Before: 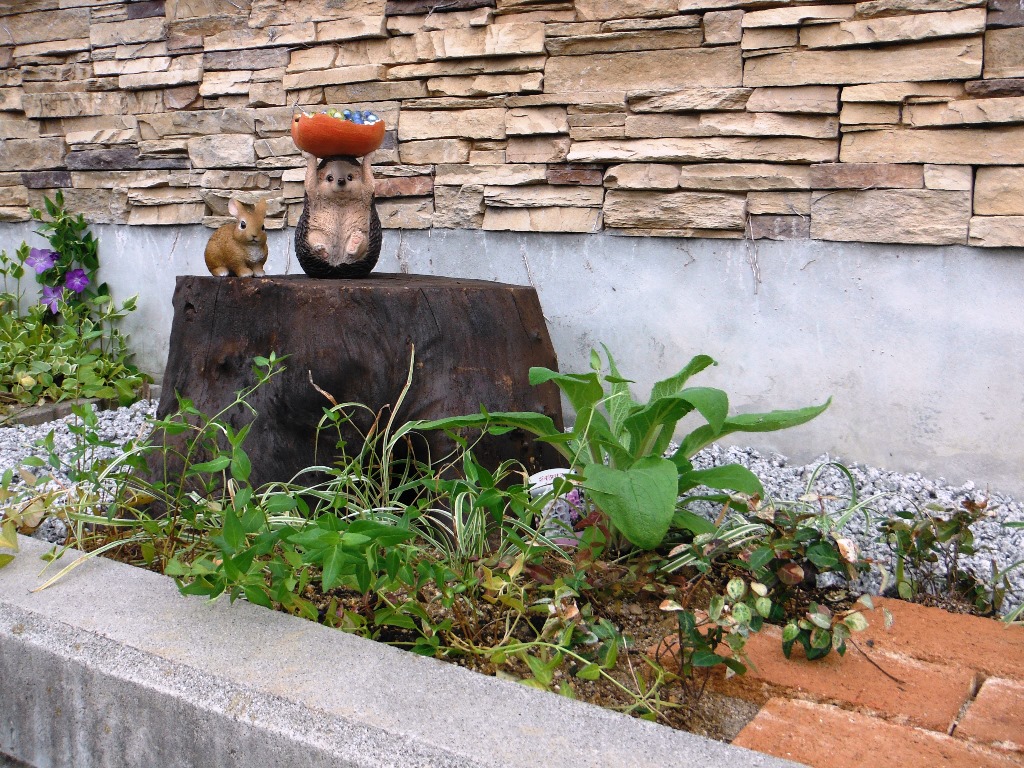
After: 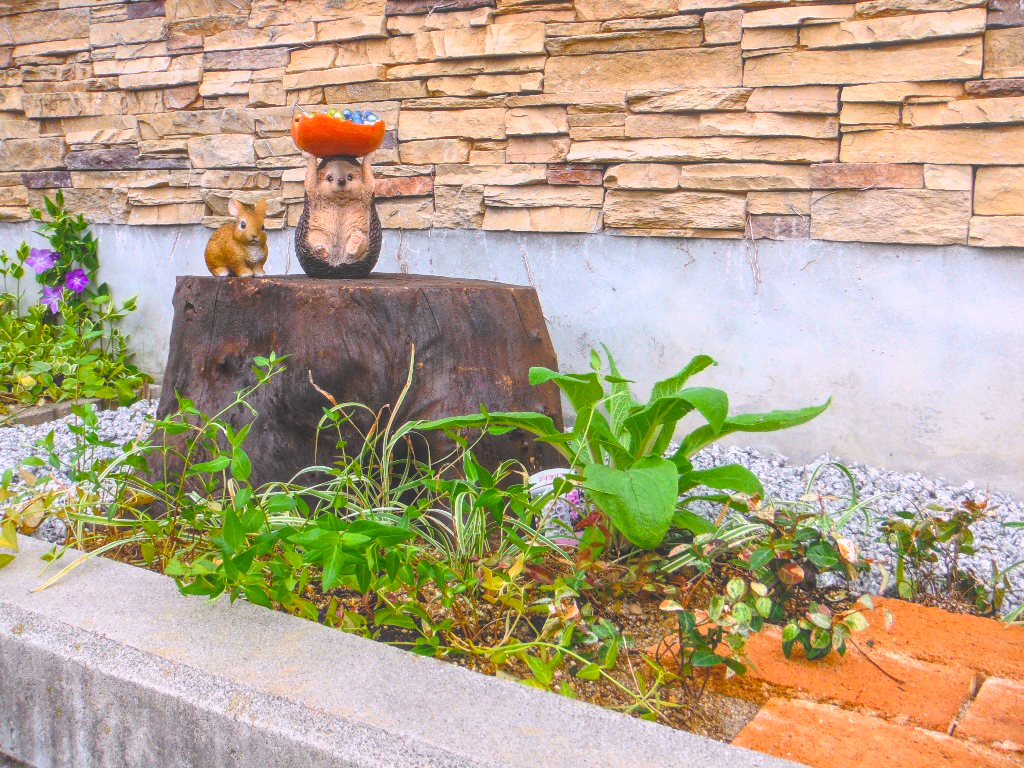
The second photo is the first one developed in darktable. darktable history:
contrast brightness saturation: contrast 0.197, brightness 0.16, saturation 0.217
color balance rgb: power › luminance 0.919%, power › chroma 0.39%, power › hue 34.3°, perceptual saturation grading › global saturation 30.204%
local contrast: highlights 72%, shadows 16%, midtone range 0.191
